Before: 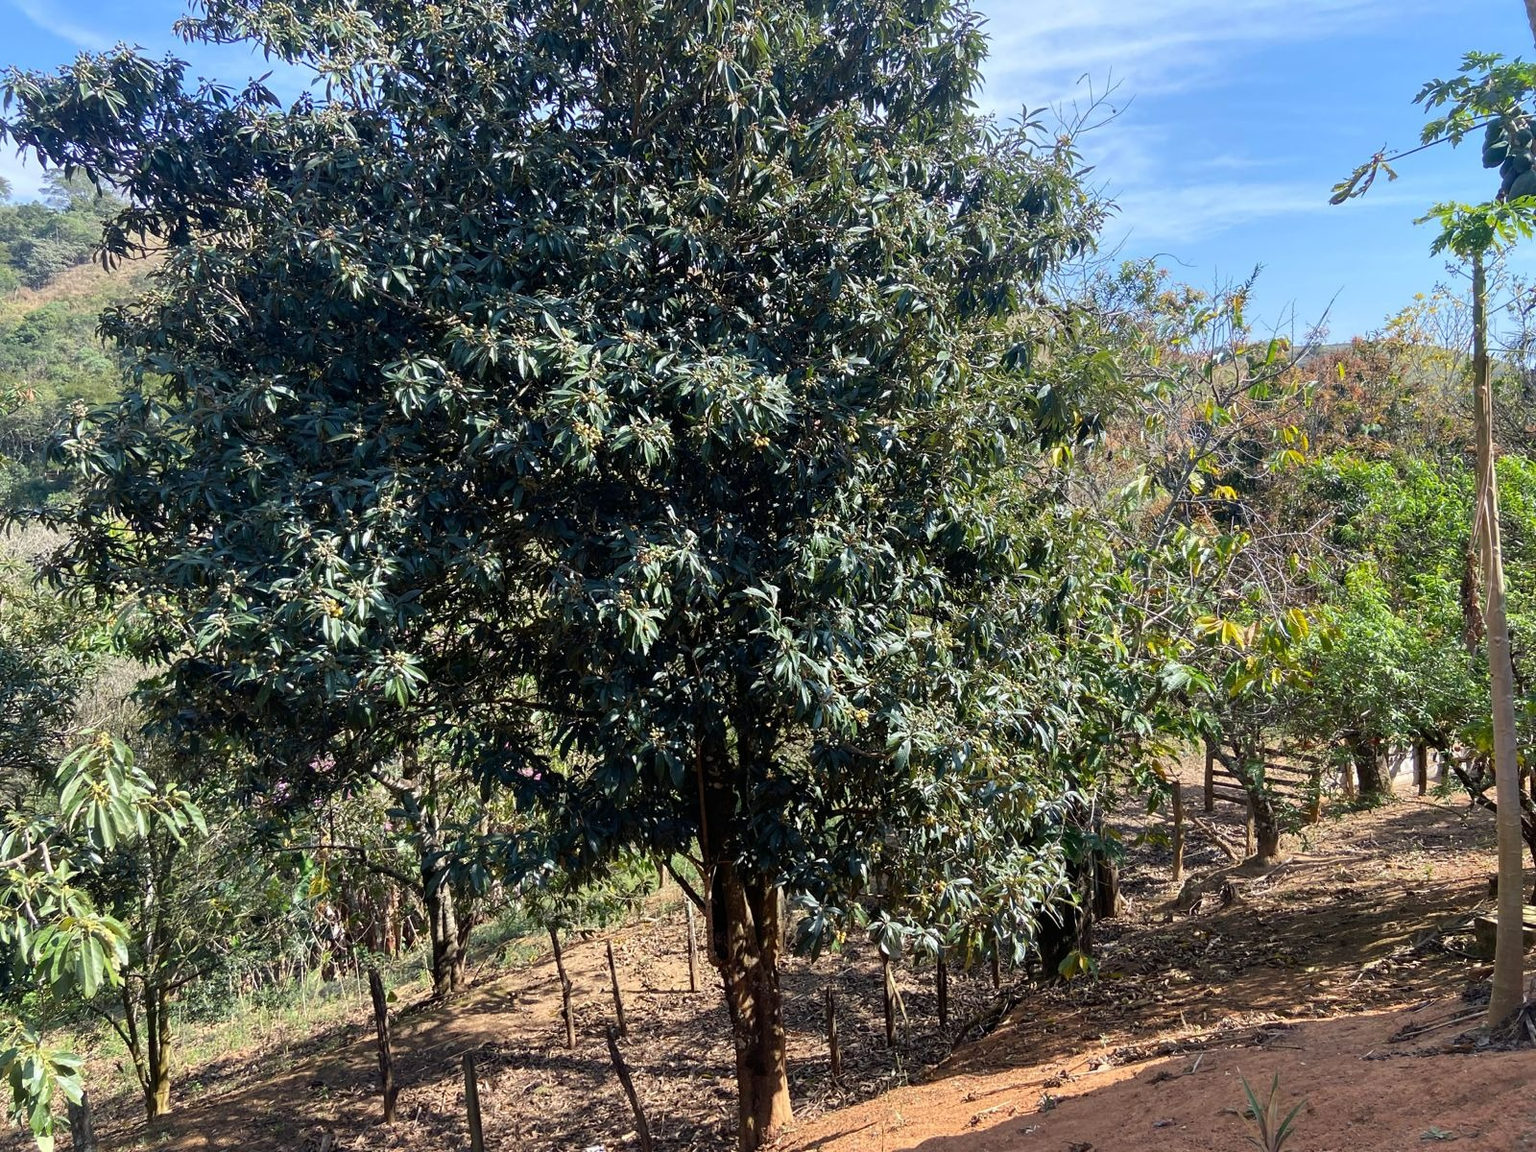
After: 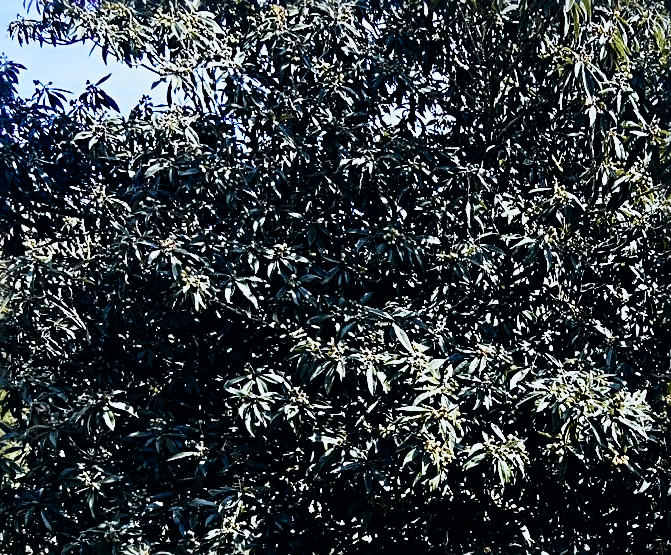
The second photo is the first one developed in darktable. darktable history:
sharpen: radius 3.69, amount 0.928
crop and rotate: left 10.817%, top 0.062%, right 47.194%, bottom 53.626%
sigmoid: contrast 2, skew -0.2, preserve hue 0%, red attenuation 0.1, red rotation 0.035, green attenuation 0.1, green rotation -0.017, blue attenuation 0.15, blue rotation -0.052, base primaries Rec2020
tone curve: curves: ch0 [(0, 0) (0.105, 0.068) (0.195, 0.162) (0.283, 0.283) (0.384, 0.404) (0.485, 0.531) (0.638, 0.681) (0.795, 0.879) (1, 0.977)]; ch1 [(0, 0) (0.161, 0.092) (0.35, 0.33) (0.379, 0.401) (0.456, 0.469) (0.504, 0.498) (0.53, 0.532) (0.58, 0.619) (0.635, 0.671) (1, 1)]; ch2 [(0, 0) (0.371, 0.362) (0.437, 0.437) (0.483, 0.484) (0.53, 0.515) (0.56, 0.58) (0.622, 0.606) (1, 1)], color space Lab, independent channels, preserve colors none
